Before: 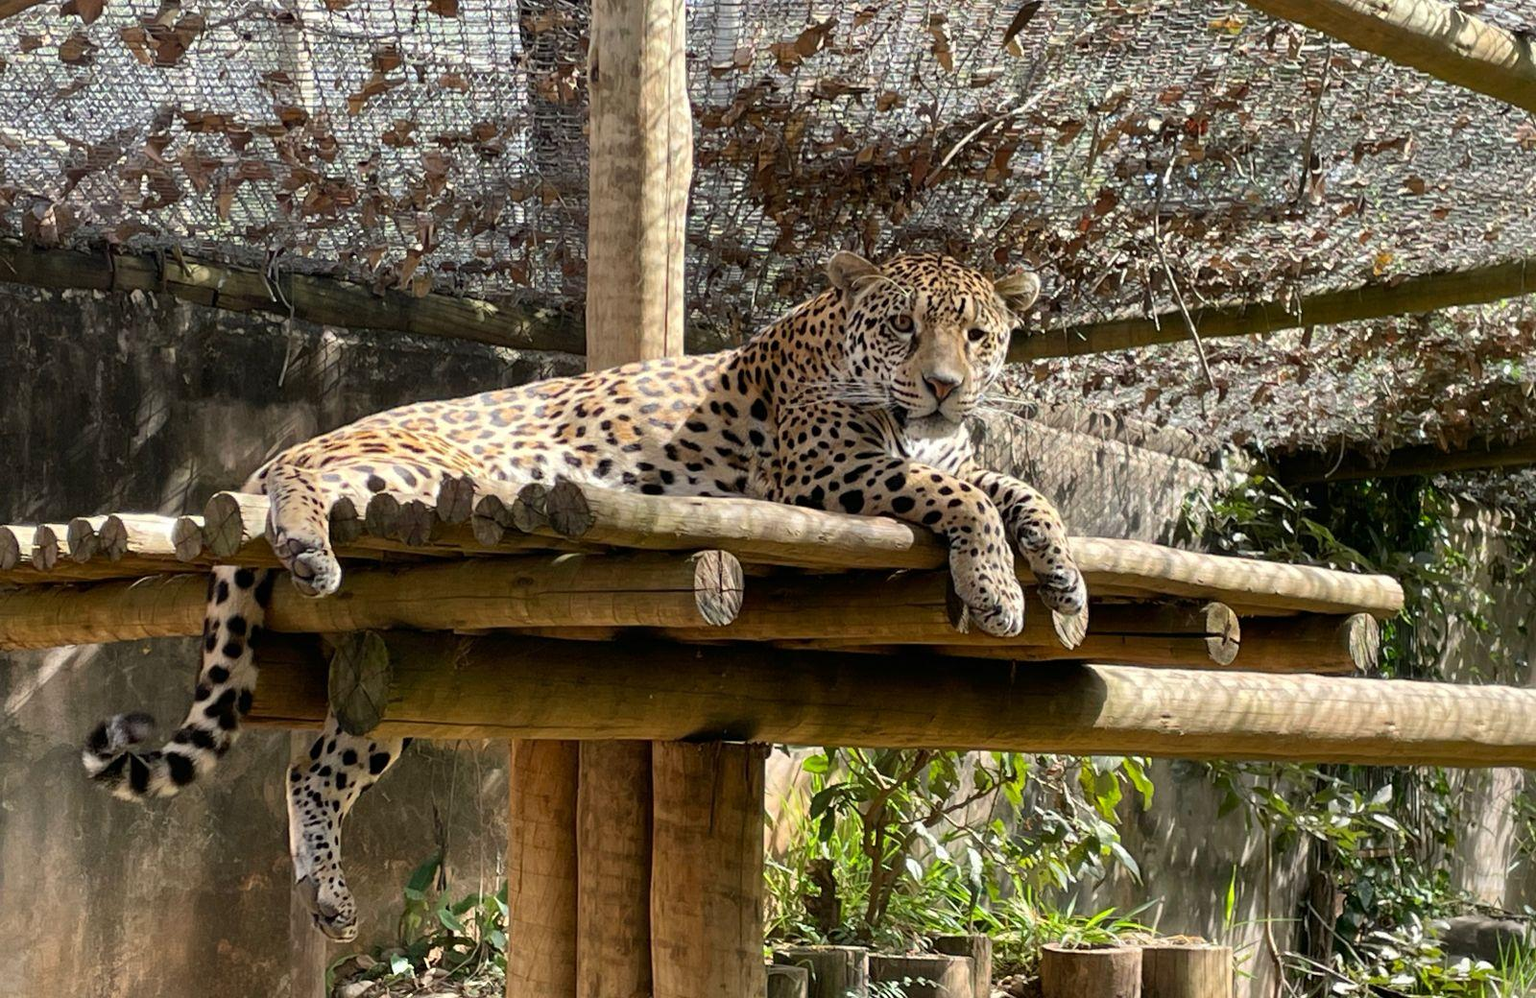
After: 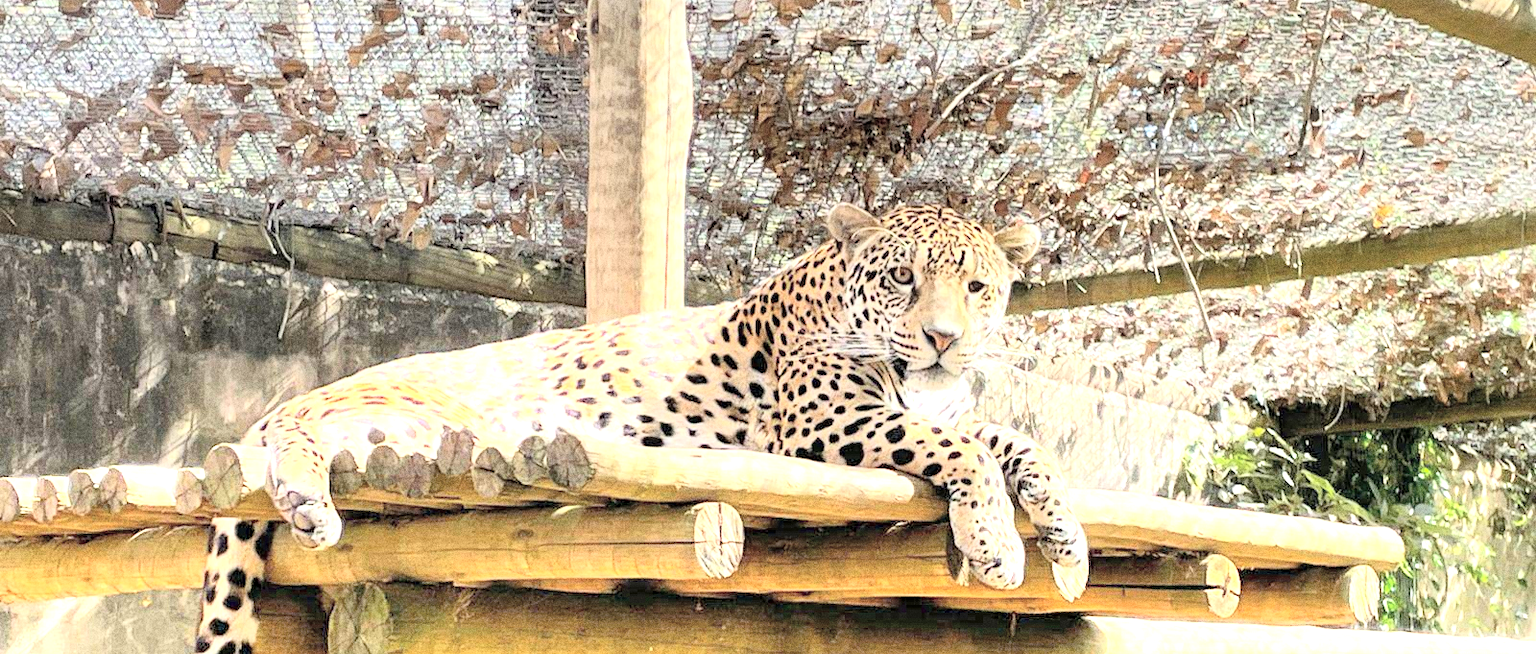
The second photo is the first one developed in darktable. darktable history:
crop and rotate: top 4.848%, bottom 29.503%
tone curve: curves: ch0 [(0, 0) (0.169, 0.367) (0.635, 0.859) (1, 1)], color space Lab, independent channels, preserve colors none
local contrast: highlights 100%, shadows 100%, detail 120%, midtone range 0.2
graduated density: density -3.9 EV
grain: coarseness 0.09 ISO, strength 40%
